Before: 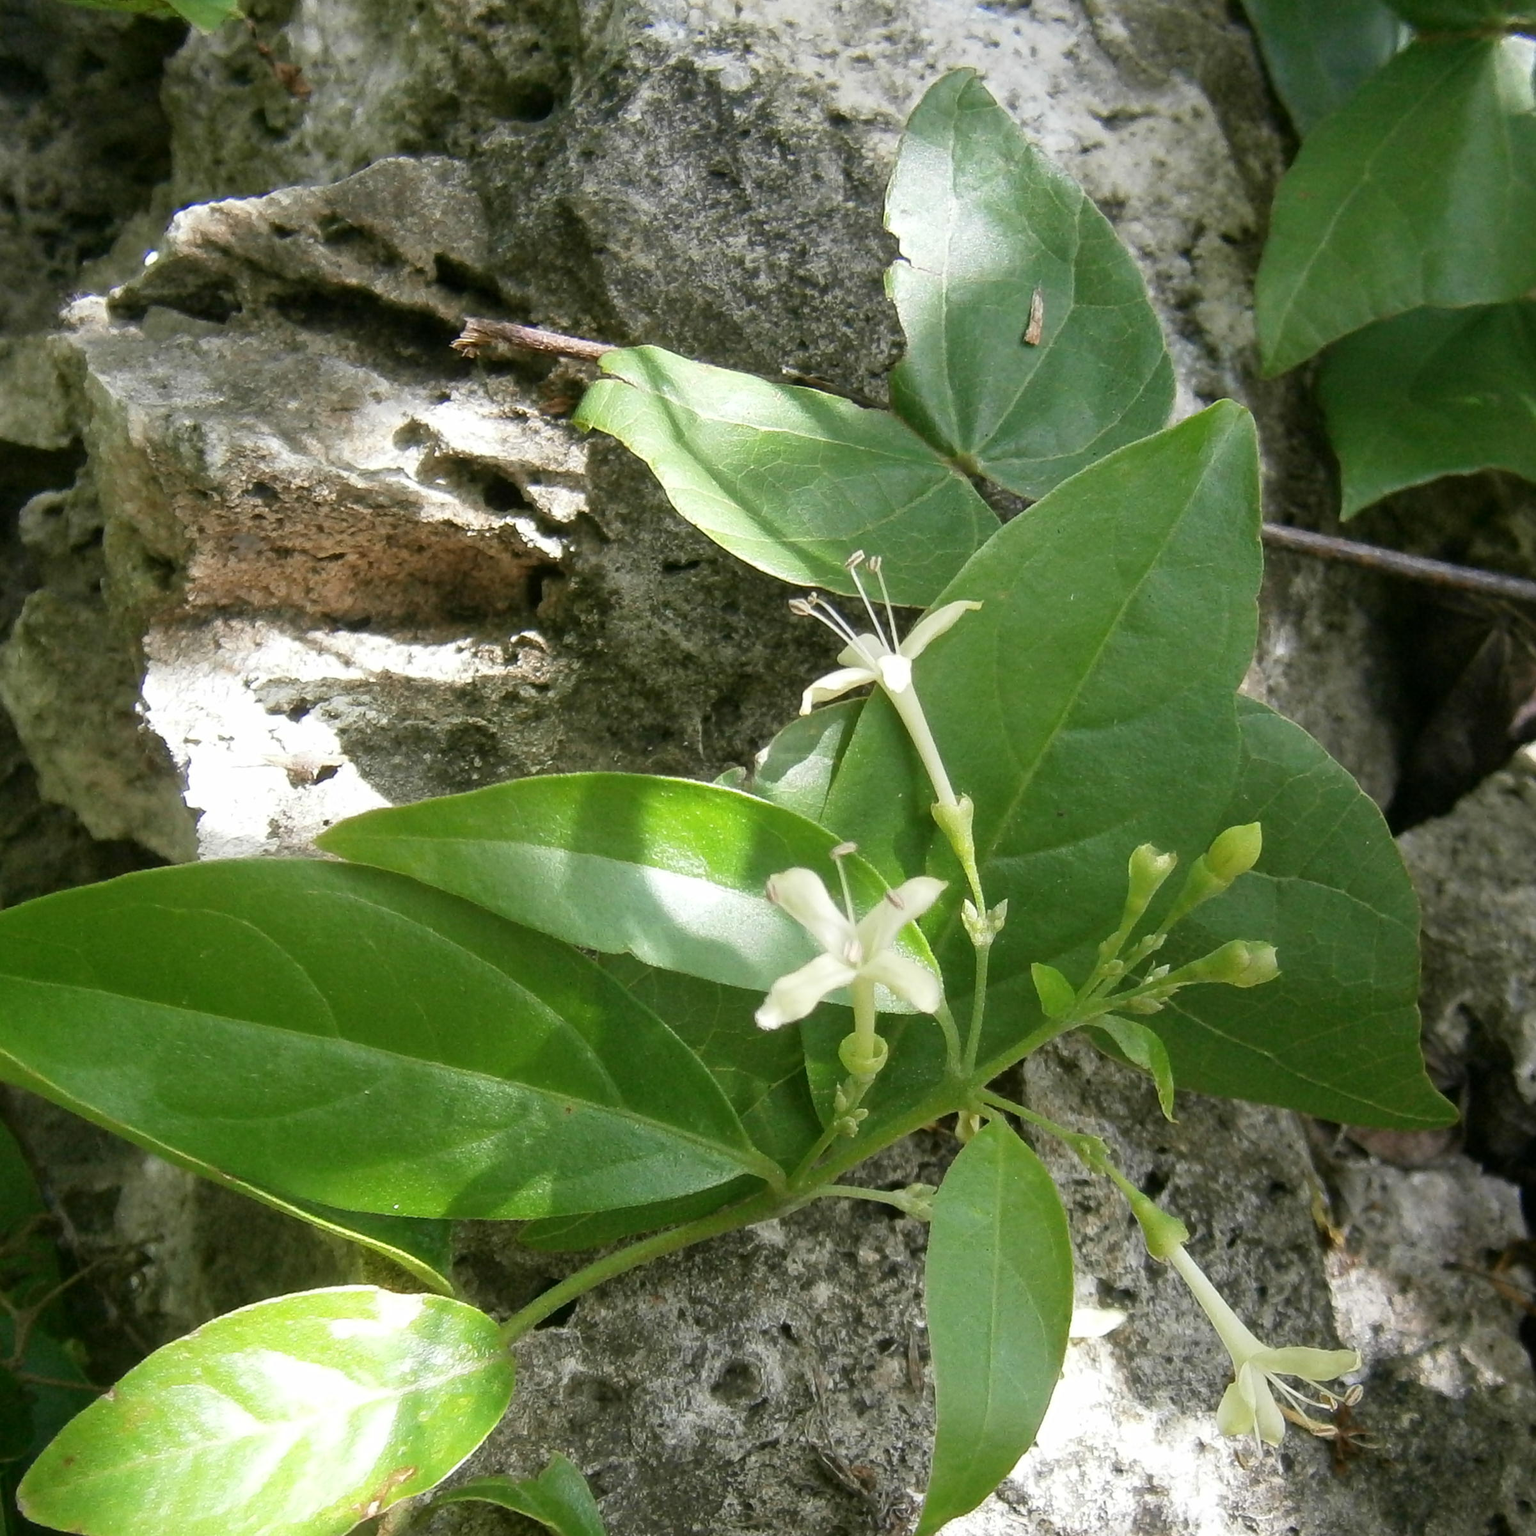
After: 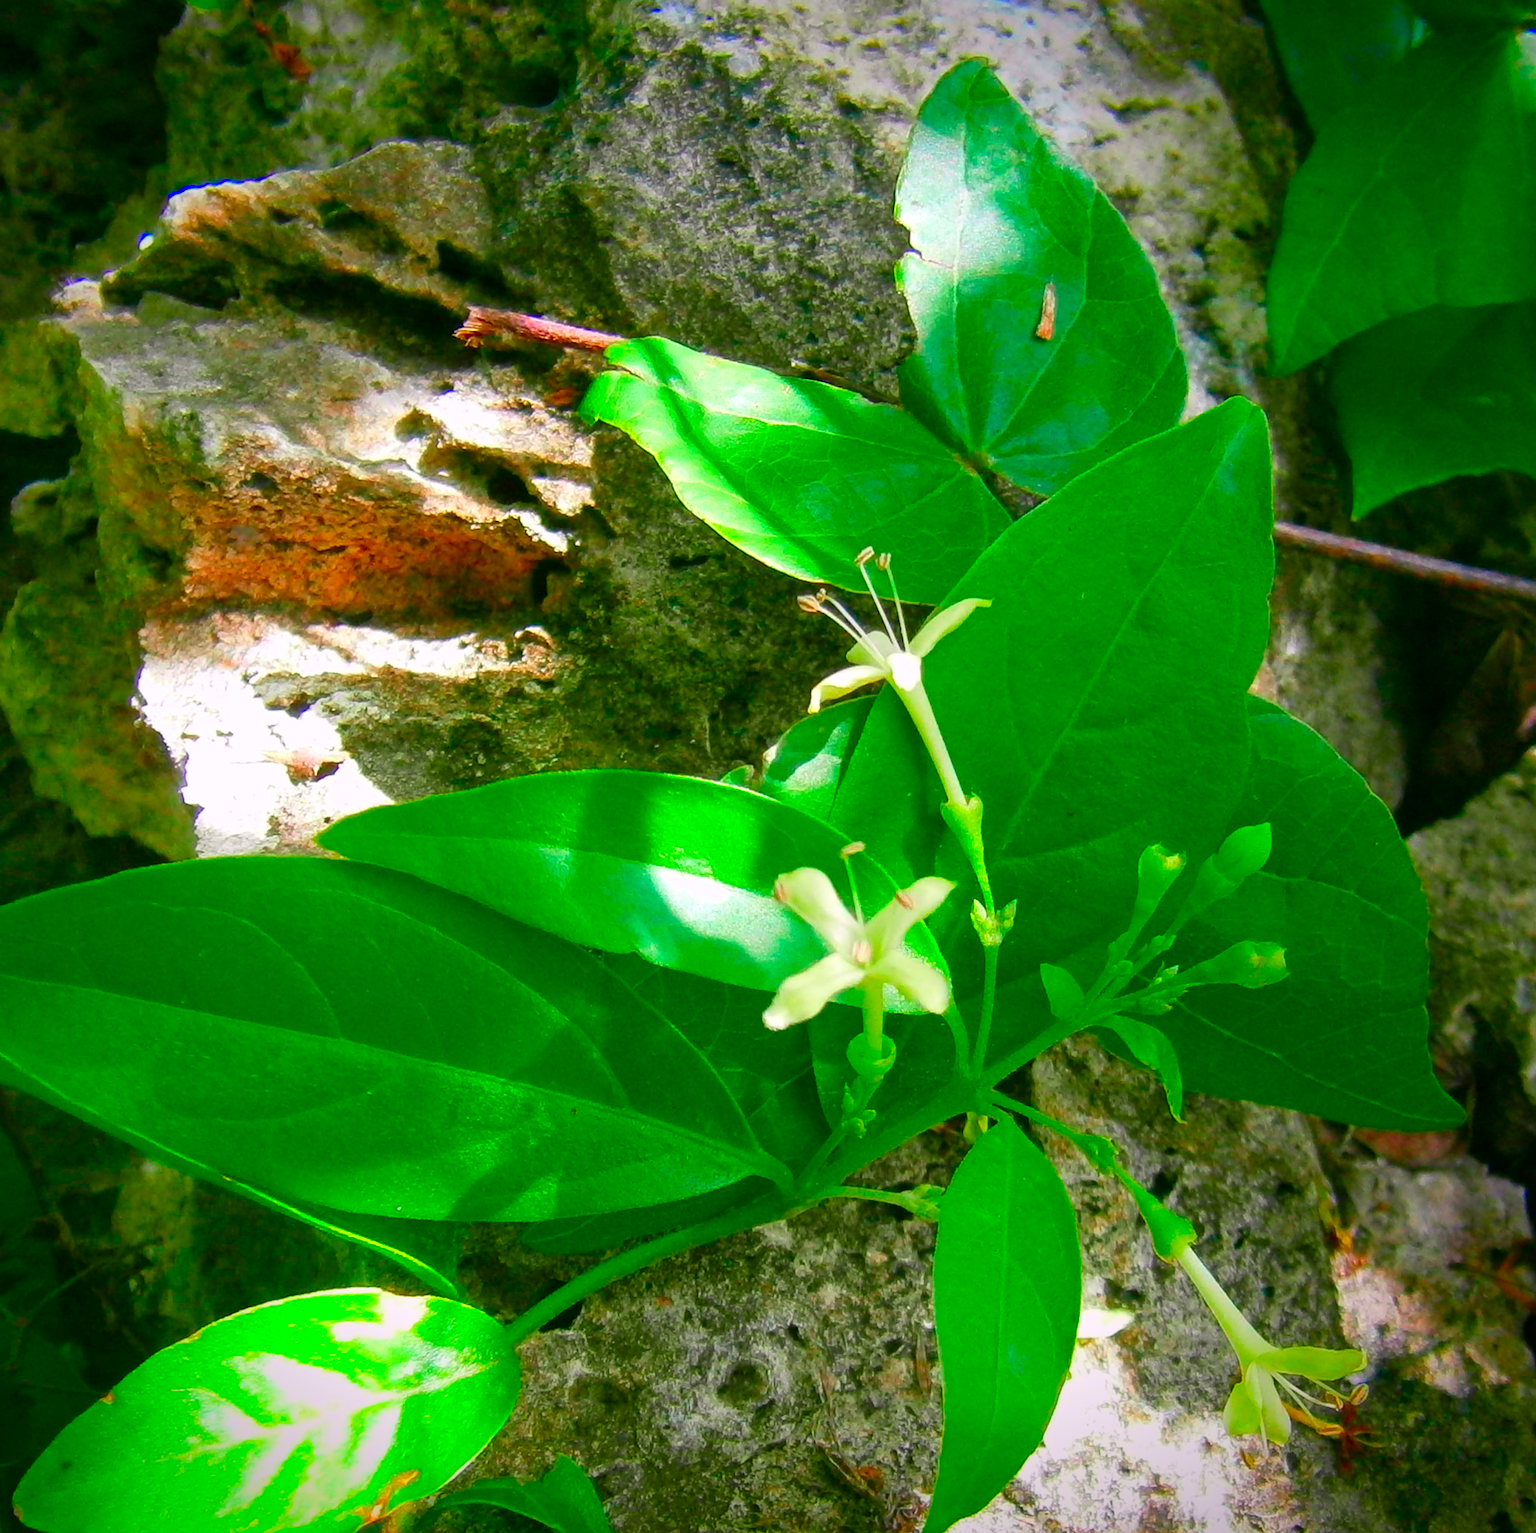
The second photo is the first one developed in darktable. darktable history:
color correction: highlights a* 1.59, highlights b* -1.7, saturation 2.48
vignetting: fall-off start 88.53%, fall-off radius 44.2%, saturation 0.376, width/height ratio 1.161
crop: top 0.05%, bottom 0.098%
rotate and perspective: rotation 0.174°, lens shift (vertical) 0.013, lens shift (horizontal) 0.019, shear 0.001, automatic cropping original format, crop left 0.007, crop right 0.991, crop top 0.016, crop bottom 0.997
color contrast: green-magenta contrast 1.73, blue-yellow contrast 1.15
